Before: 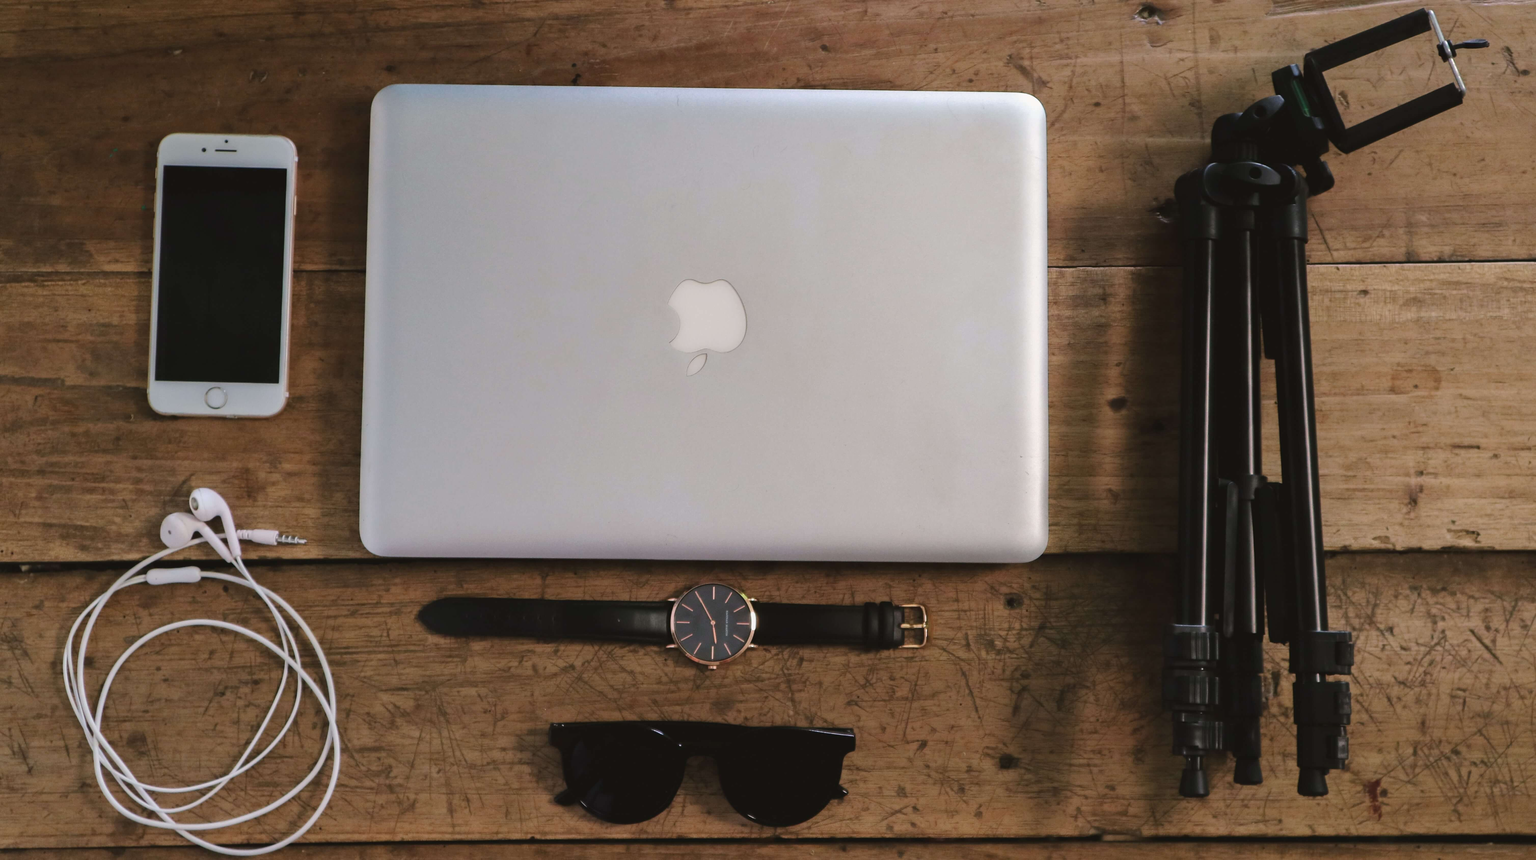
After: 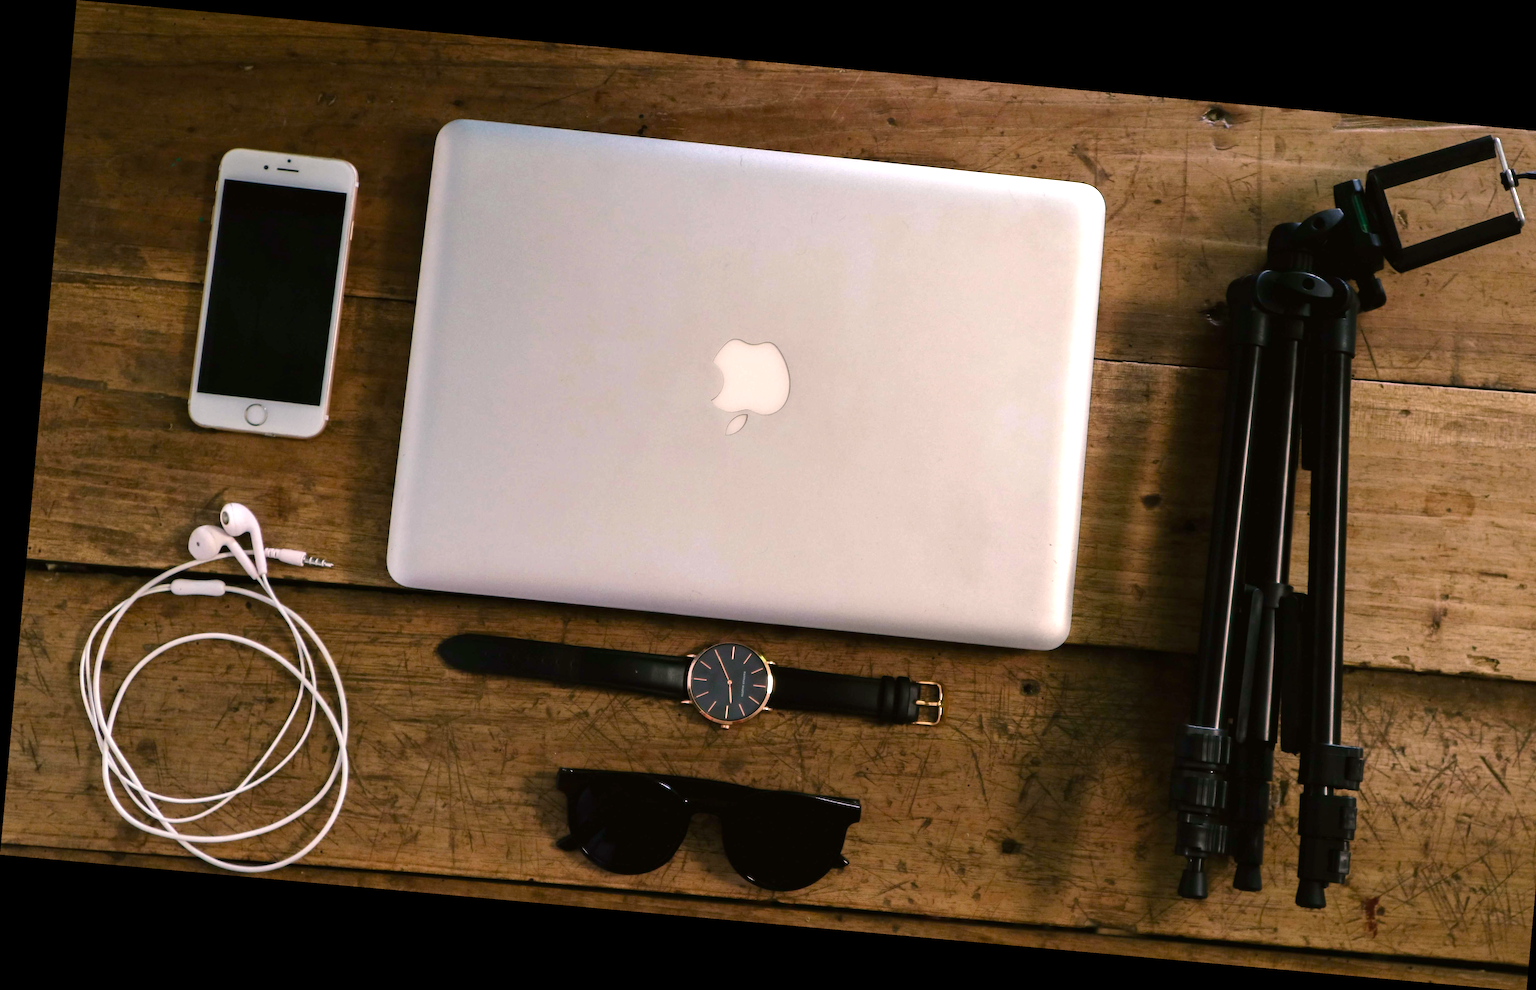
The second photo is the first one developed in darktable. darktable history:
rotate and perspective: rotation 5.12°, automatic cropping off
color balance rgb: shadows lift › chroma 2%, shadows lift › hue 185.64°, power › luminance 1.48%, highlights gain › chroma 3%, highlights gain › hue 54.51°, global offset › luminance -0.4%, perceptual saturation grading › highlights -18.47%, perceptual saturation grading › mid-tones 6.62%, perceptual saturation grading › shadows 28.22%, perceptual brilliance grading › highlights 15.68%, perceptual brilliance grading › shadows -14.29%, global vibrance 25.96%, contrast 6.45%
crop: right 4.126%, bottom 0.031%
